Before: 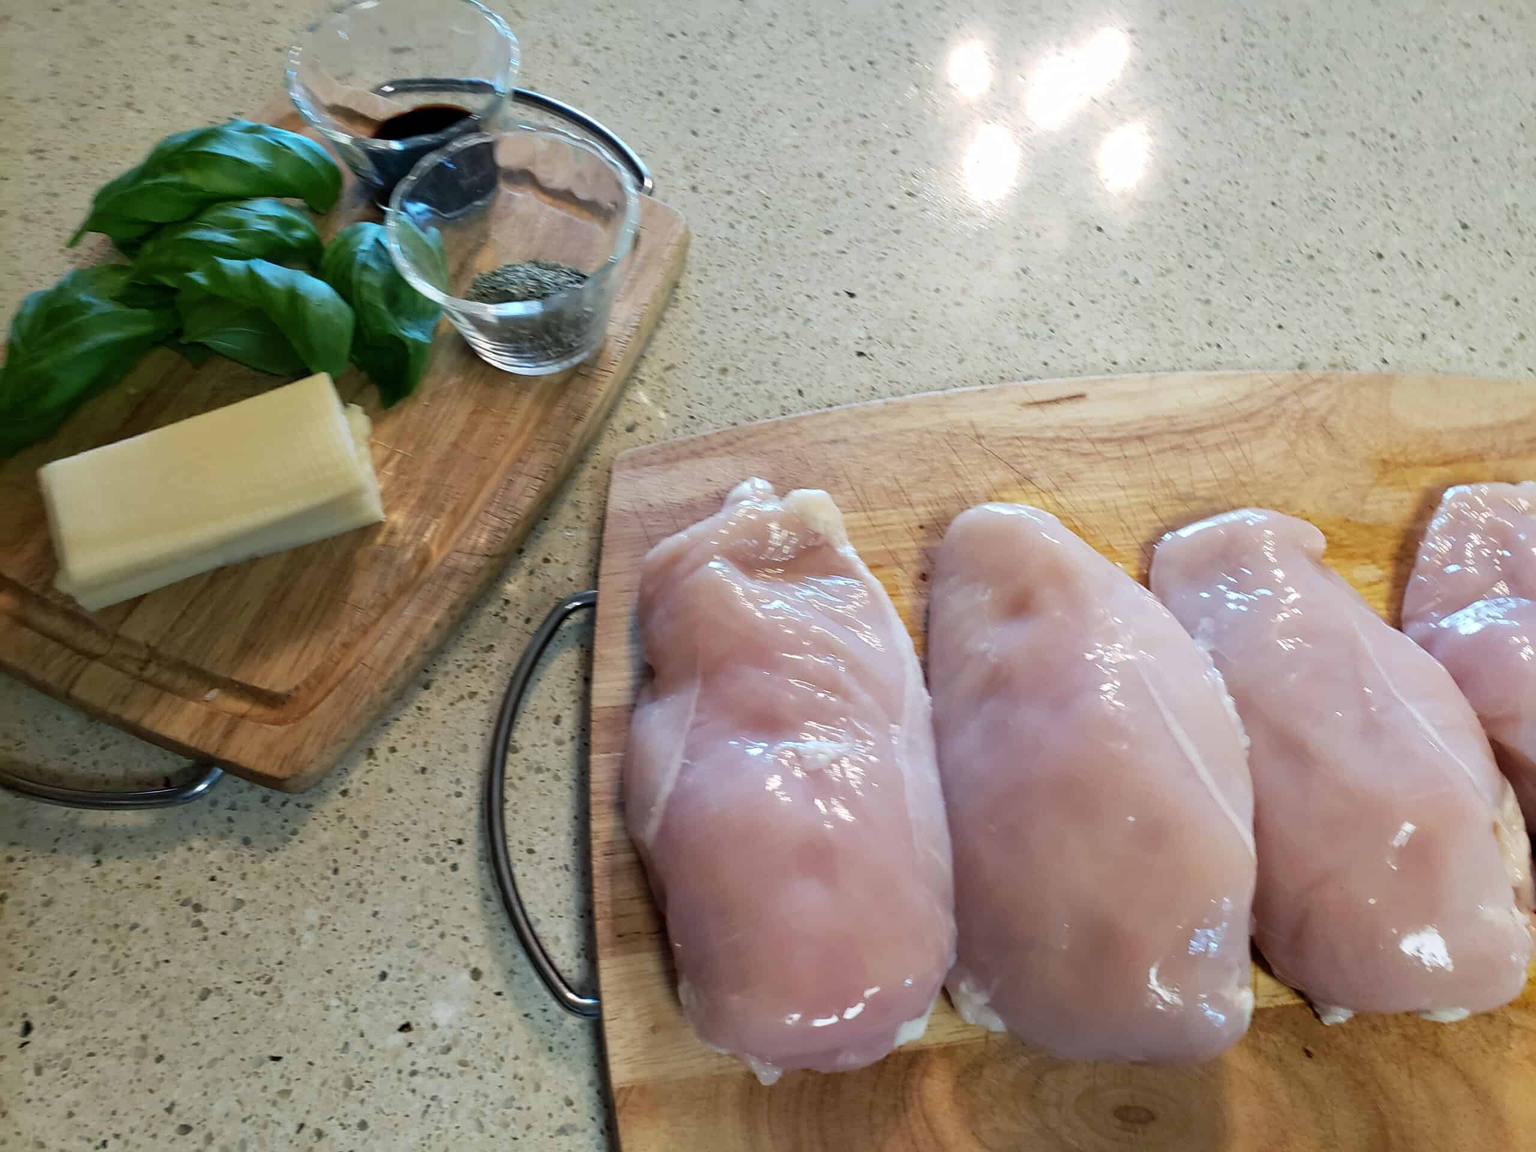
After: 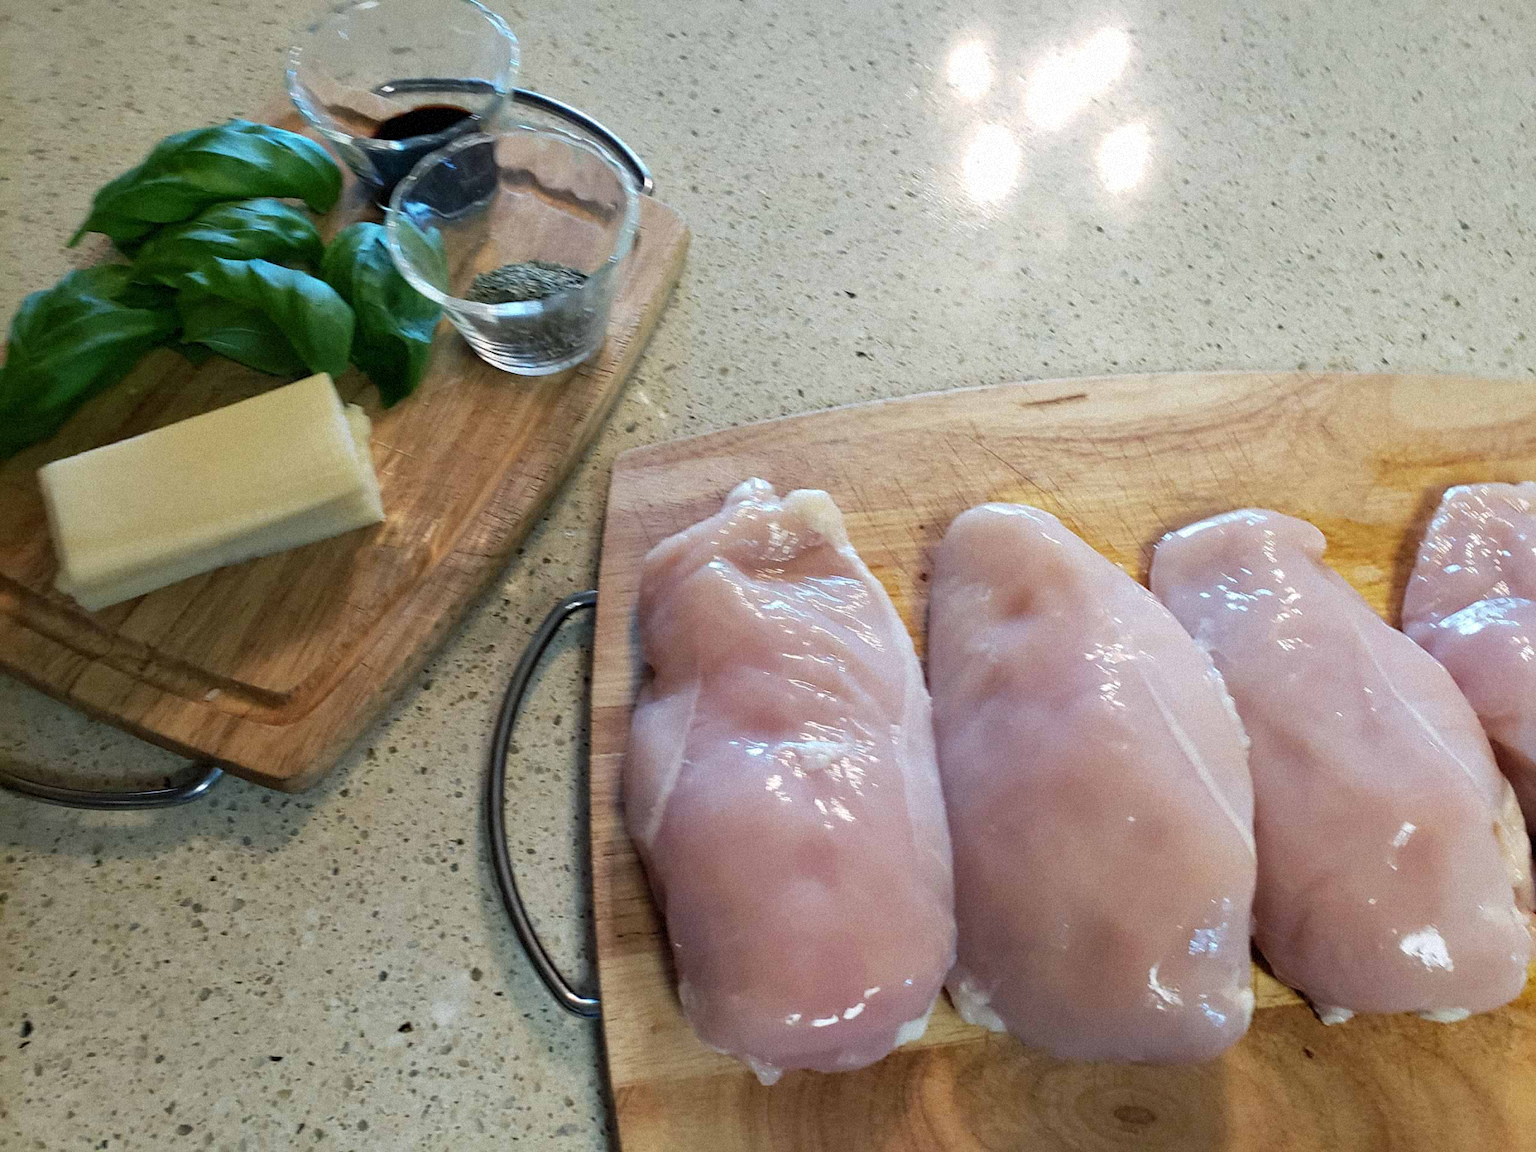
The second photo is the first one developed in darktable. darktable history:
grain: mid-tones bias 0%
